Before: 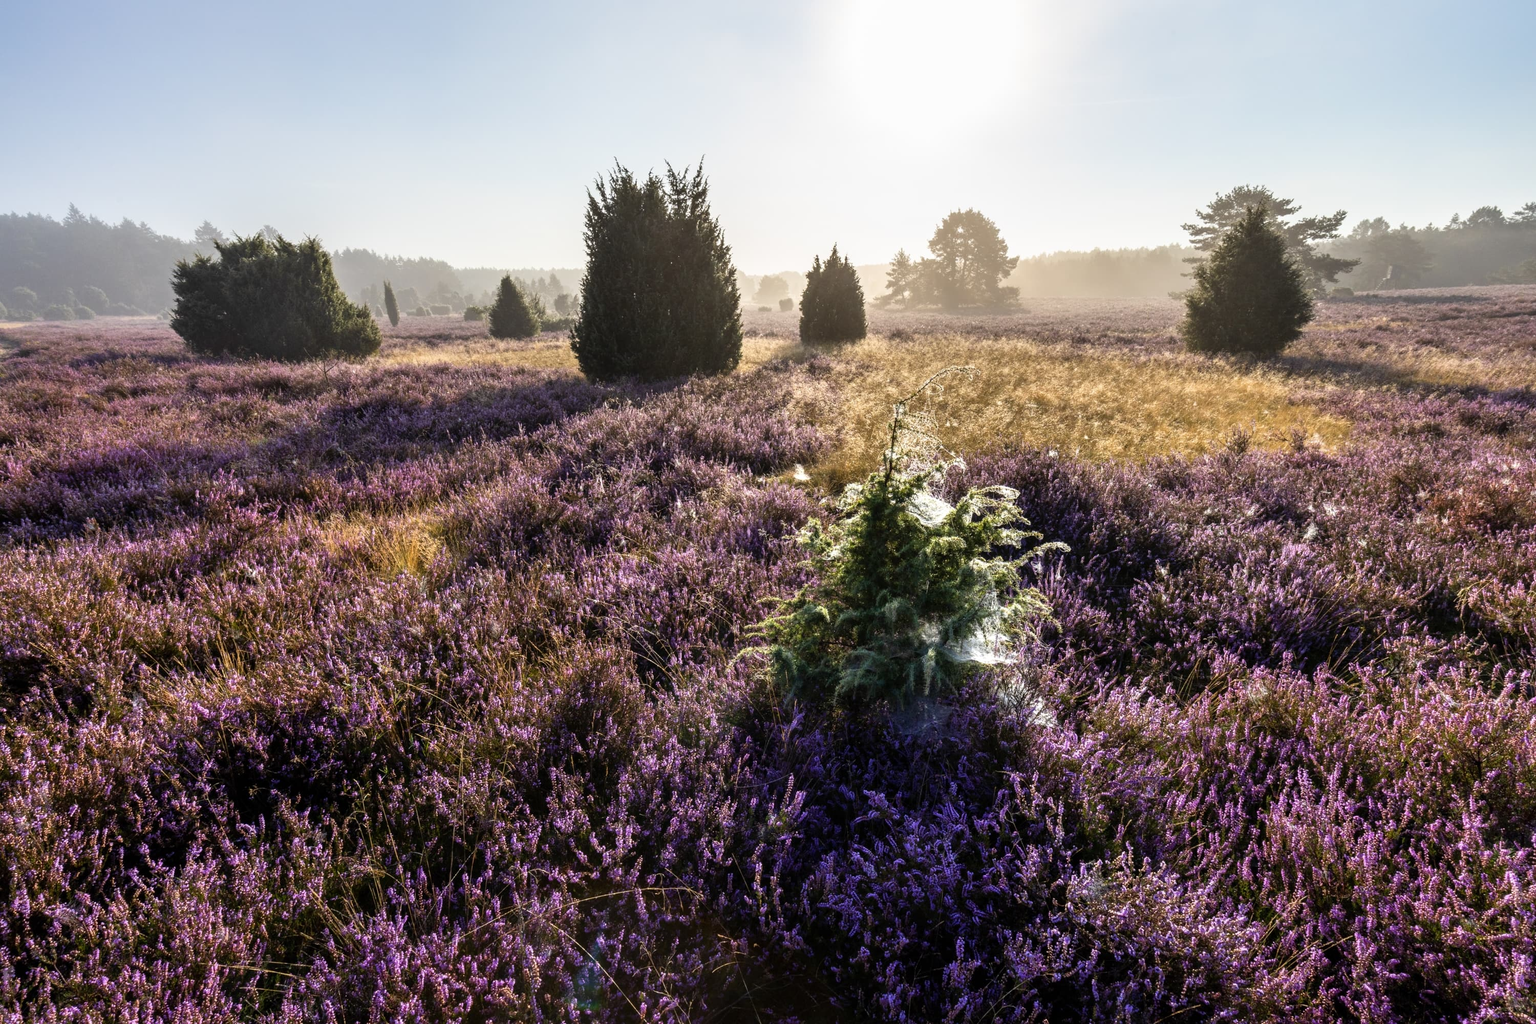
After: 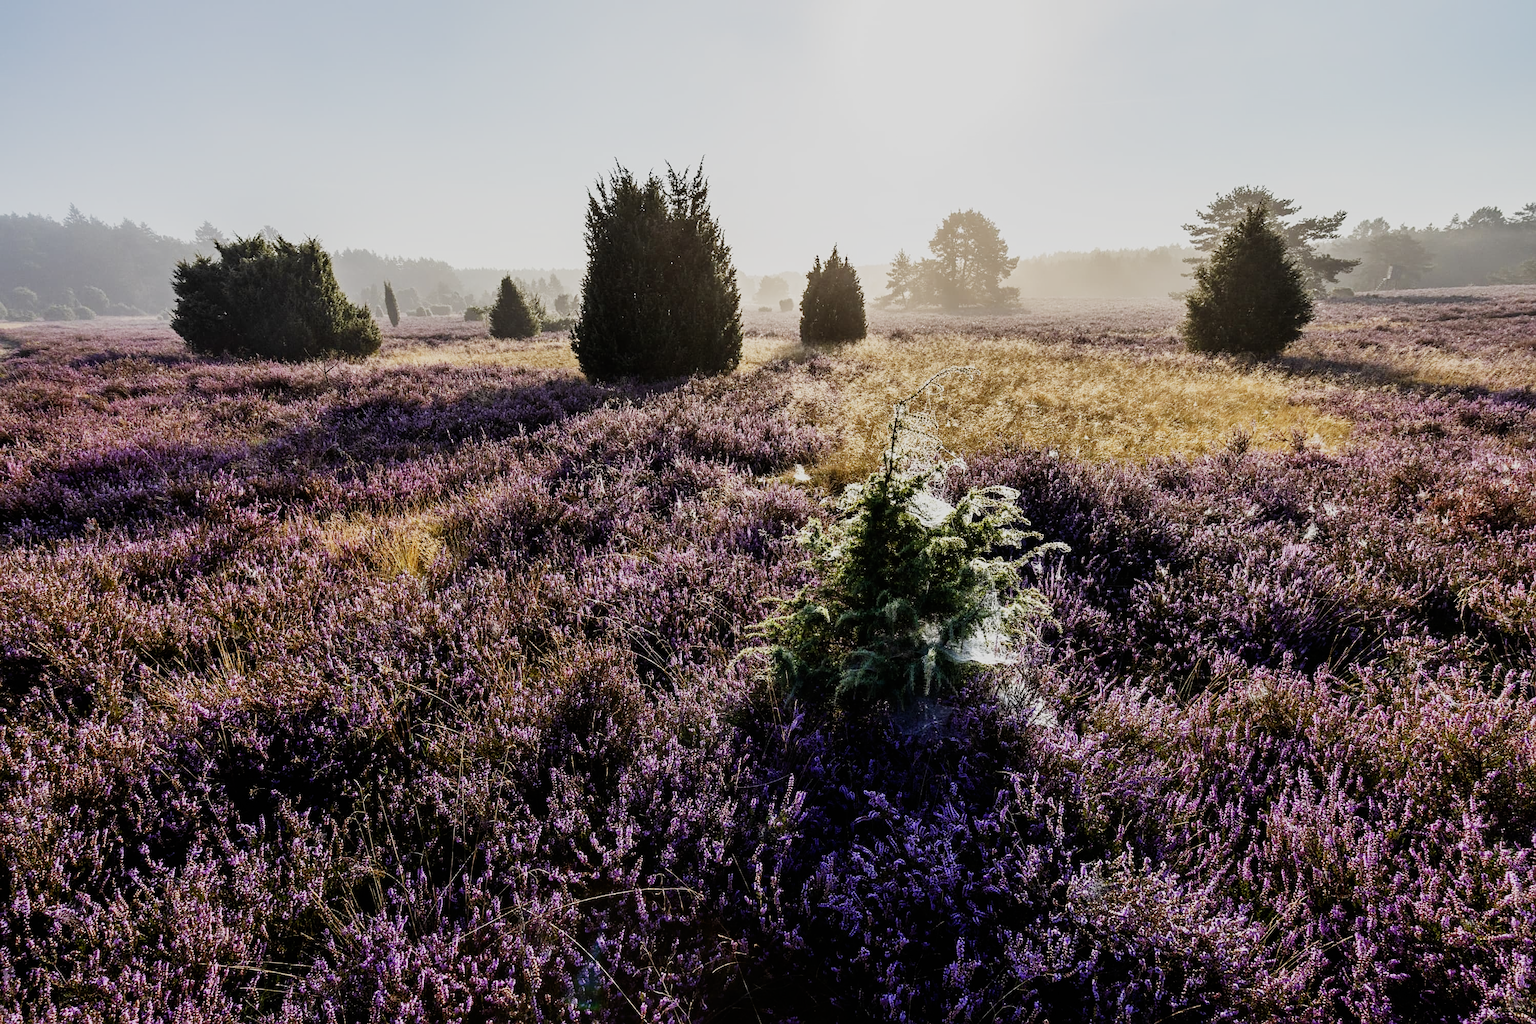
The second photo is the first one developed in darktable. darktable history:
sharpen: on, module defaults
sigmoid: skew -0.2, preserve hue 0%, red attenuation 0.1, red rotation 0.035, green attenuation 0.1, green rotation -0.017, blue attenuation 0.15, blue rotation -0.052, base primaries Rec2020
